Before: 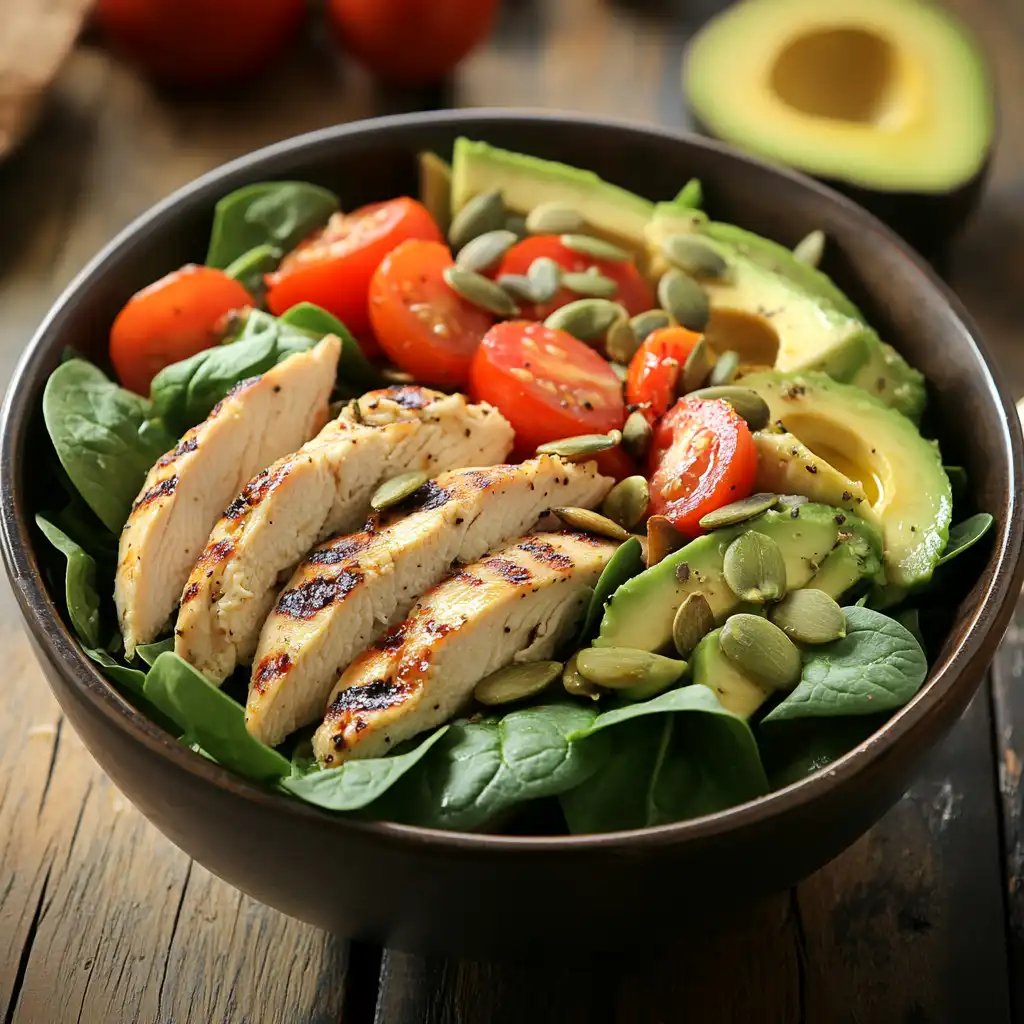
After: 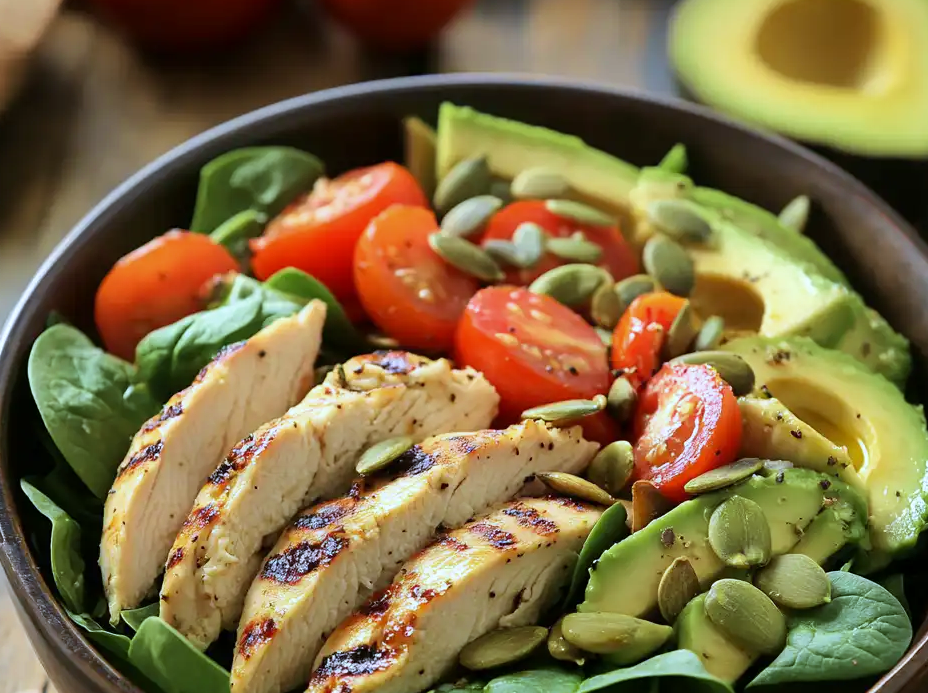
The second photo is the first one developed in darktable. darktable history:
crop: left 1.509%, top 3.452%, right 7.696%, bottom 28.452%
white balance: red 0.931, blue 1.11
velvia: on, module defaults
